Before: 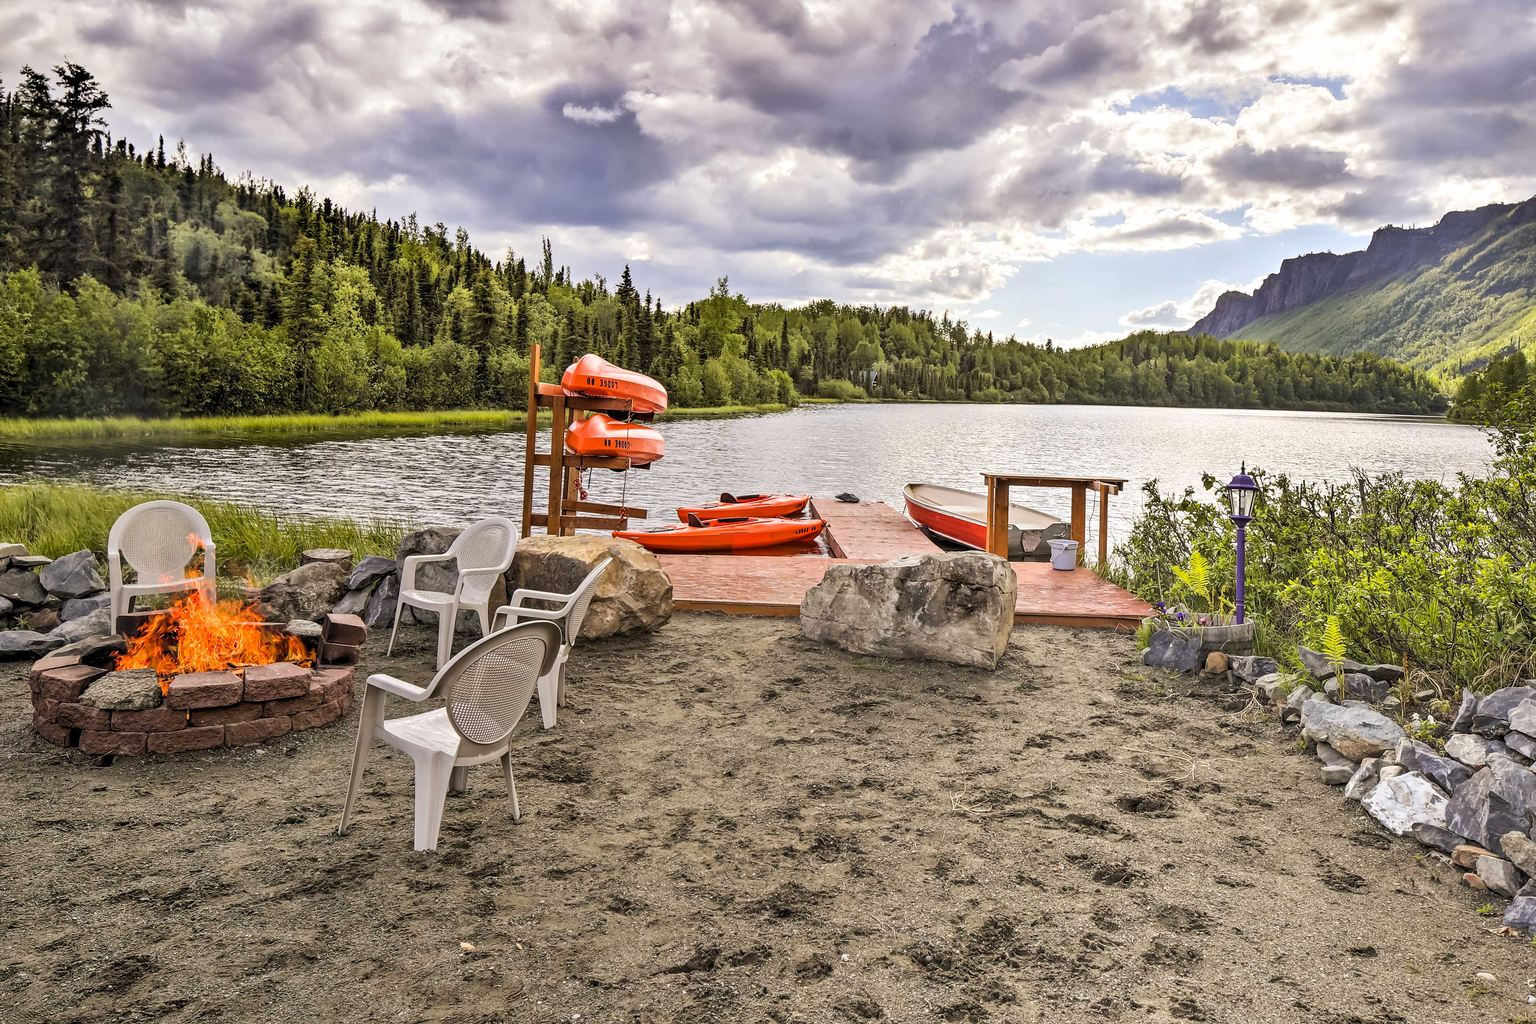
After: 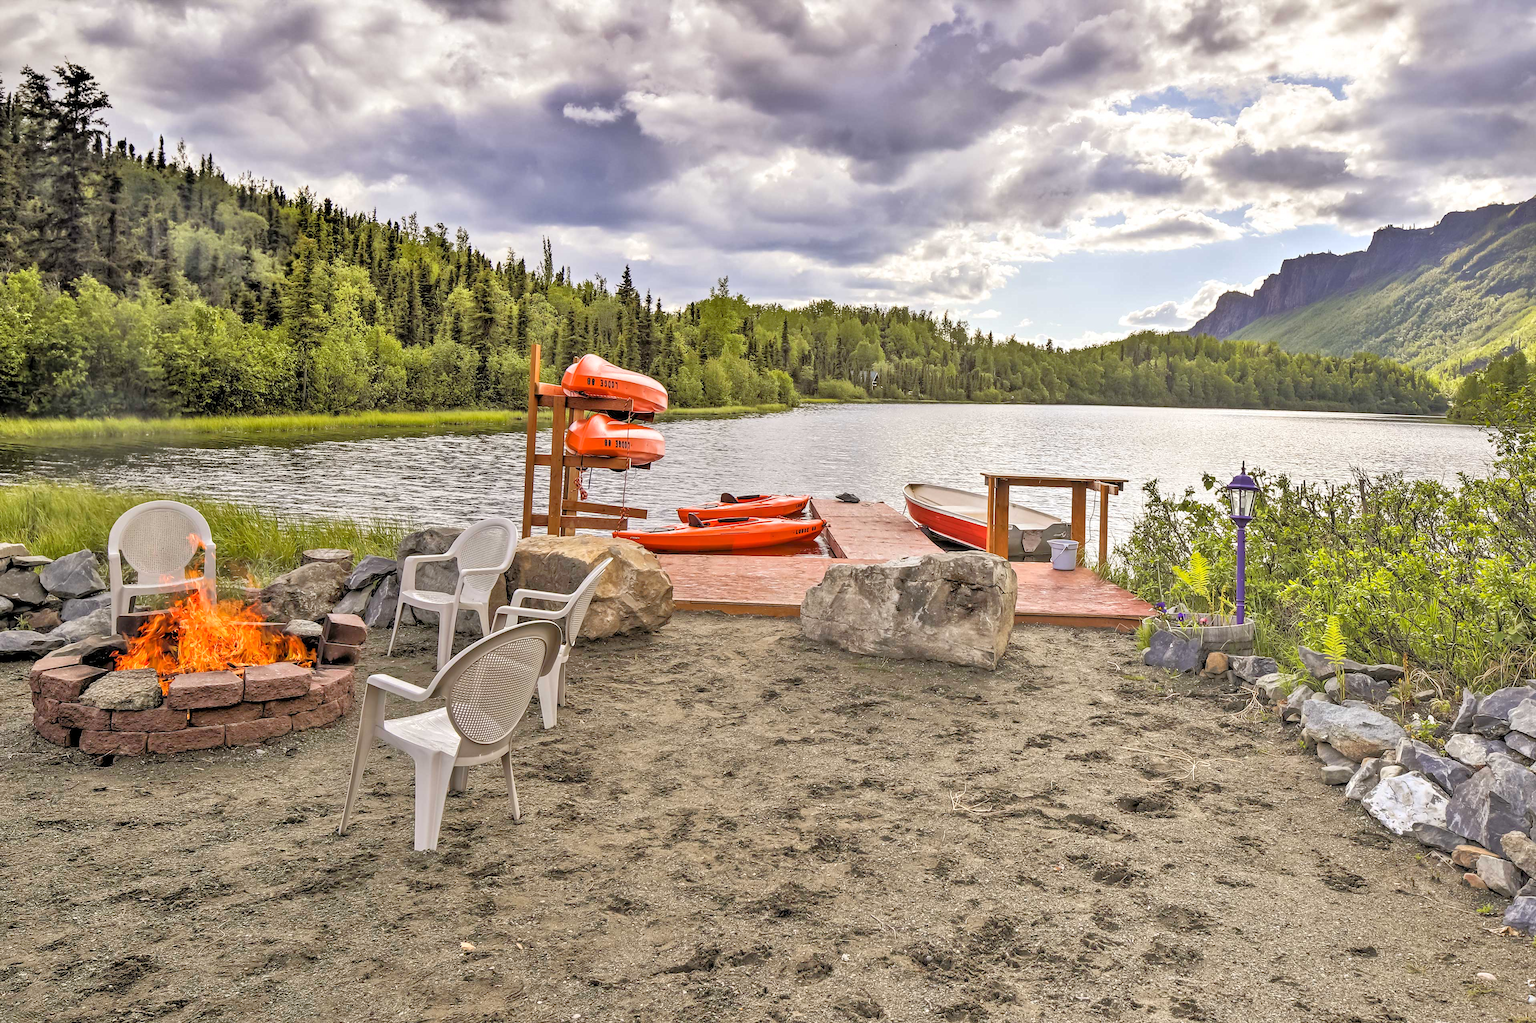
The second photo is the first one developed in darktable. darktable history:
tone equalizer: -7 EV 0.165 EV, -6 EV 0.616 EV, -5 EV 1.17 EV, -4 EV 1.32 EV, -3 EV 1.16 EV, -2 EV 0.6 EV, -1 EV 0.155 EV
